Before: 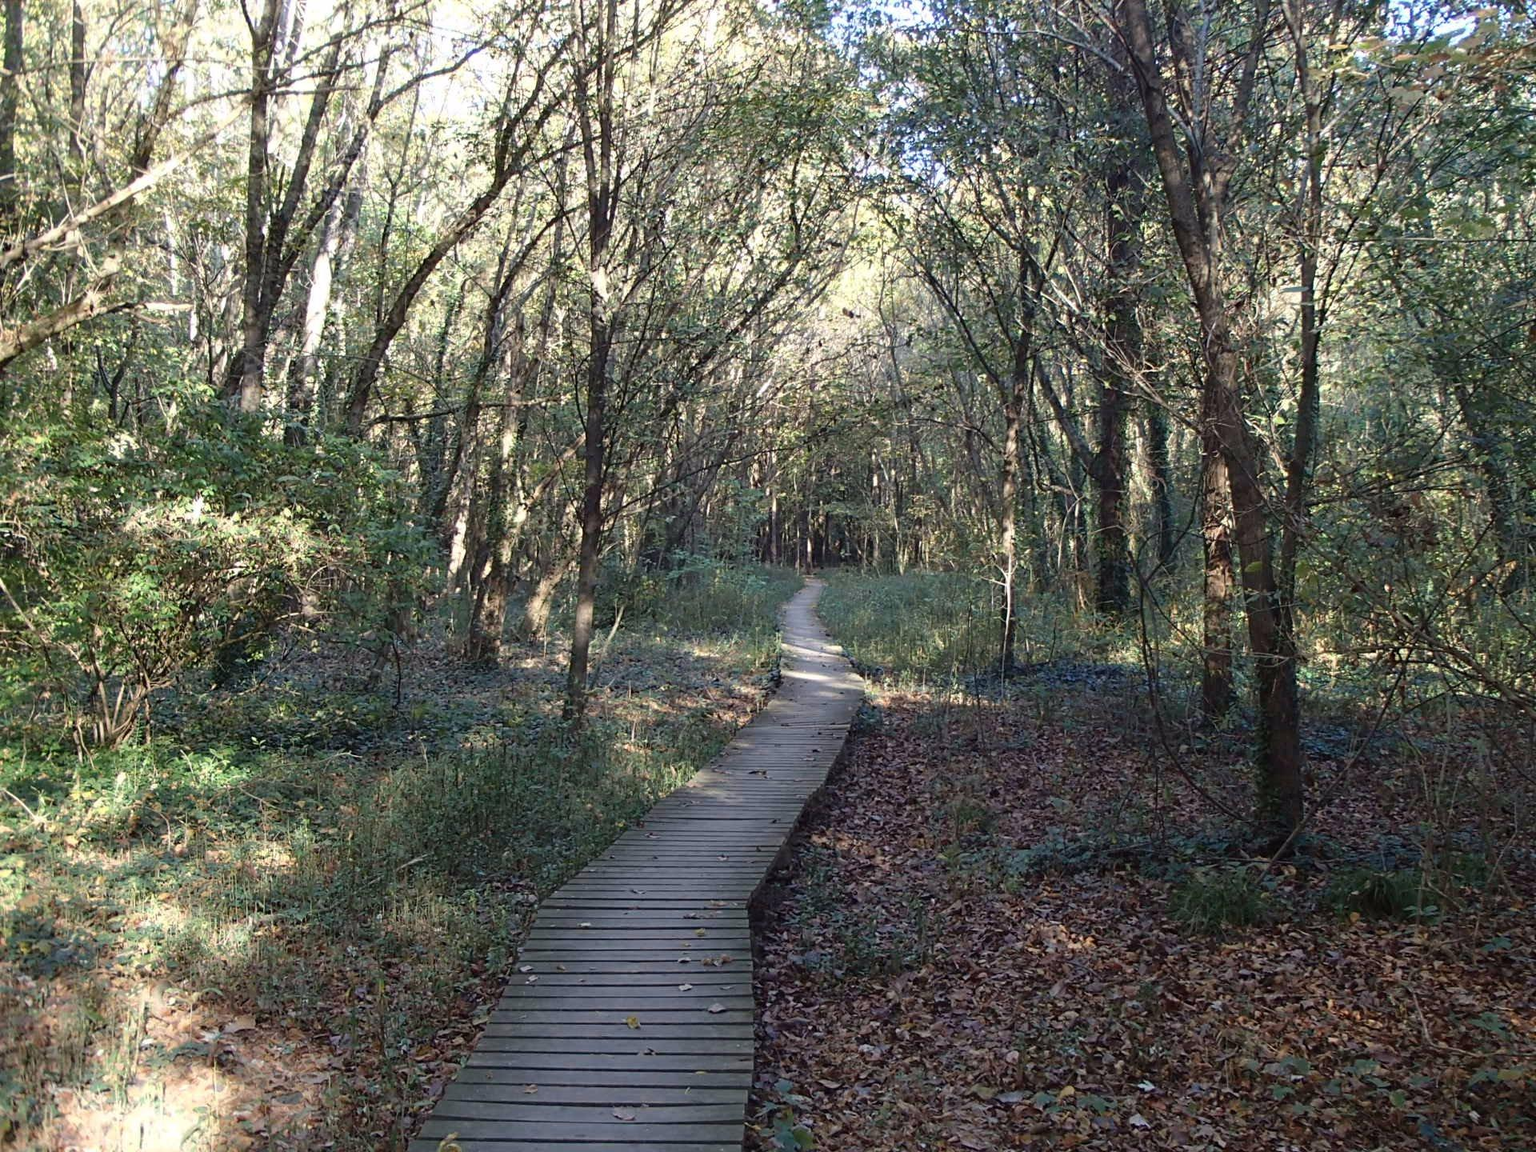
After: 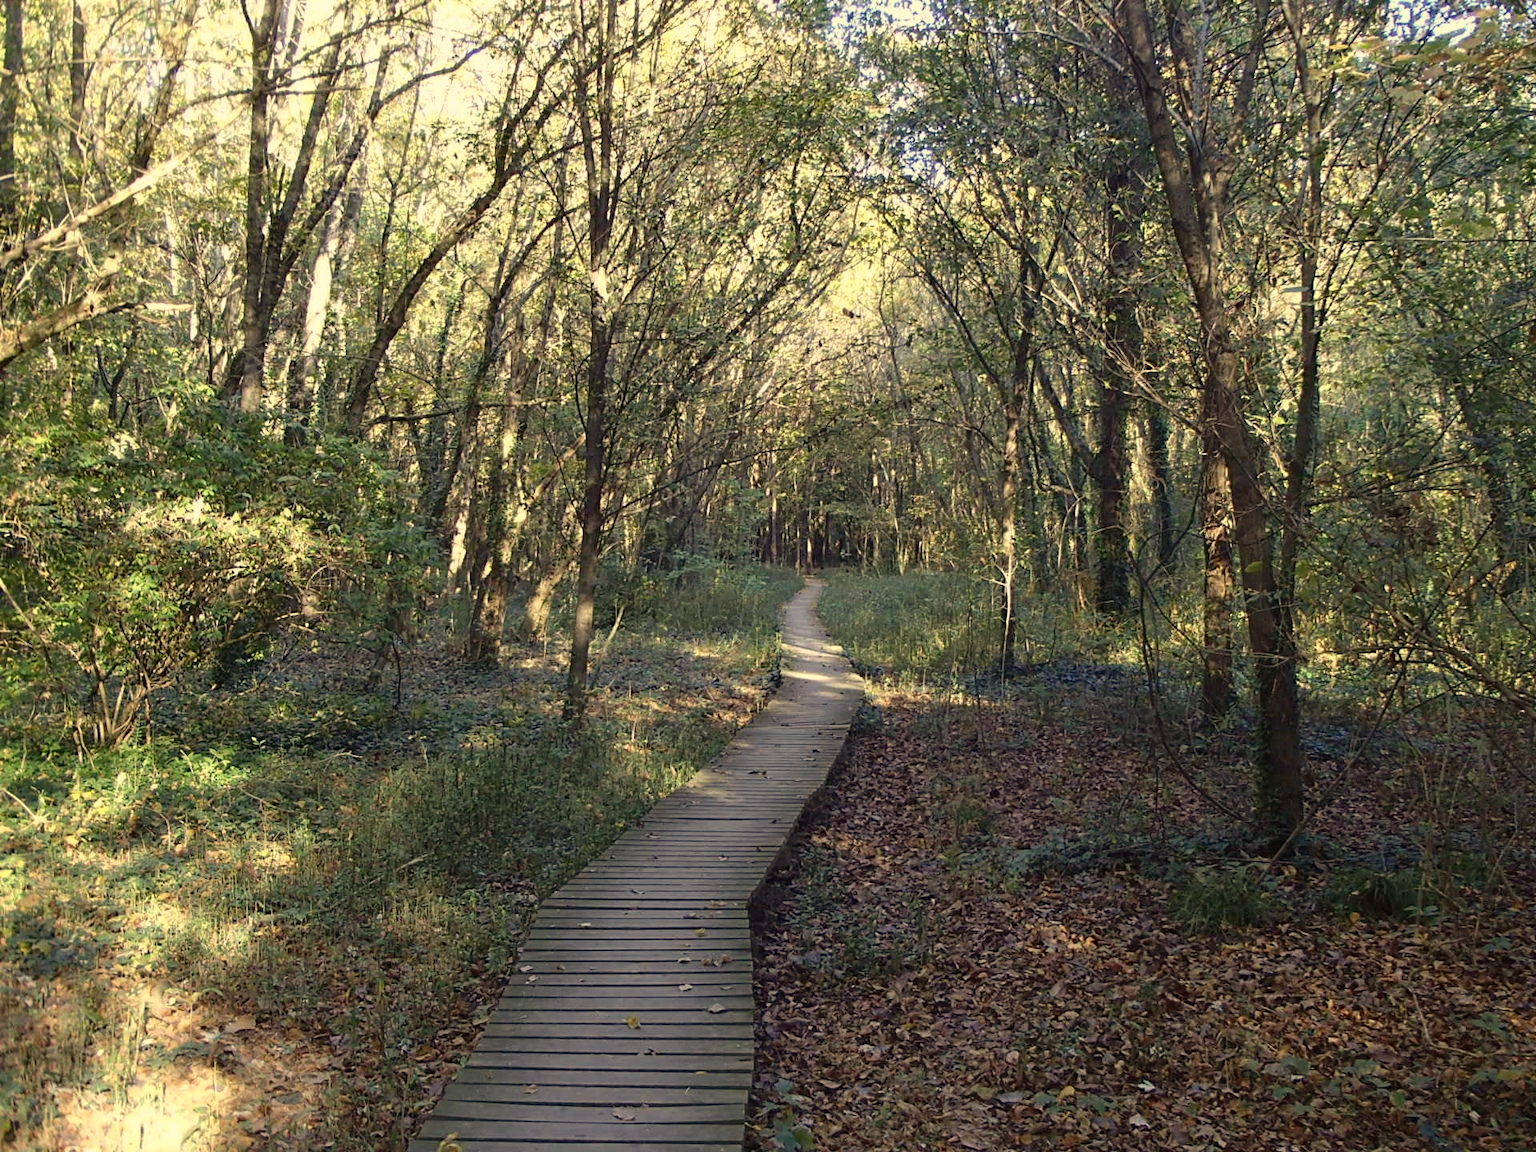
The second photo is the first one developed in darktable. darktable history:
color correction: highlights a* 2.72, highlights b* 22.8
sharpen: radius 2.883, amount 0.868, threshold 47.523
